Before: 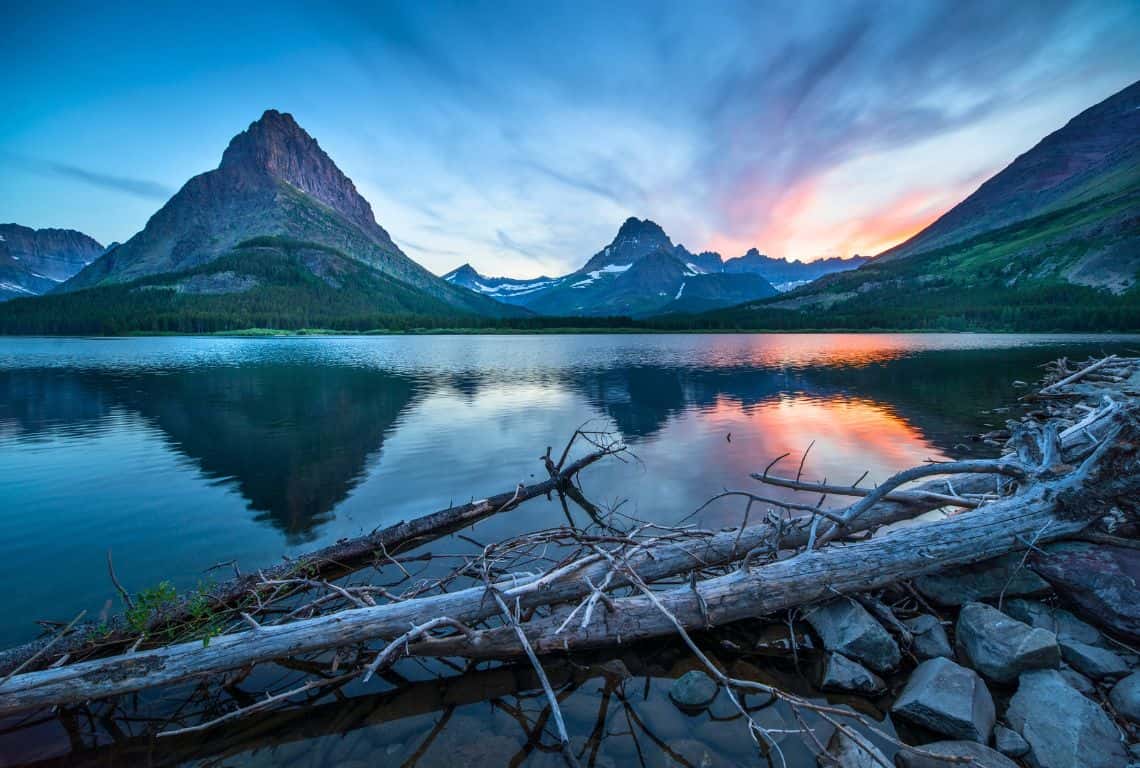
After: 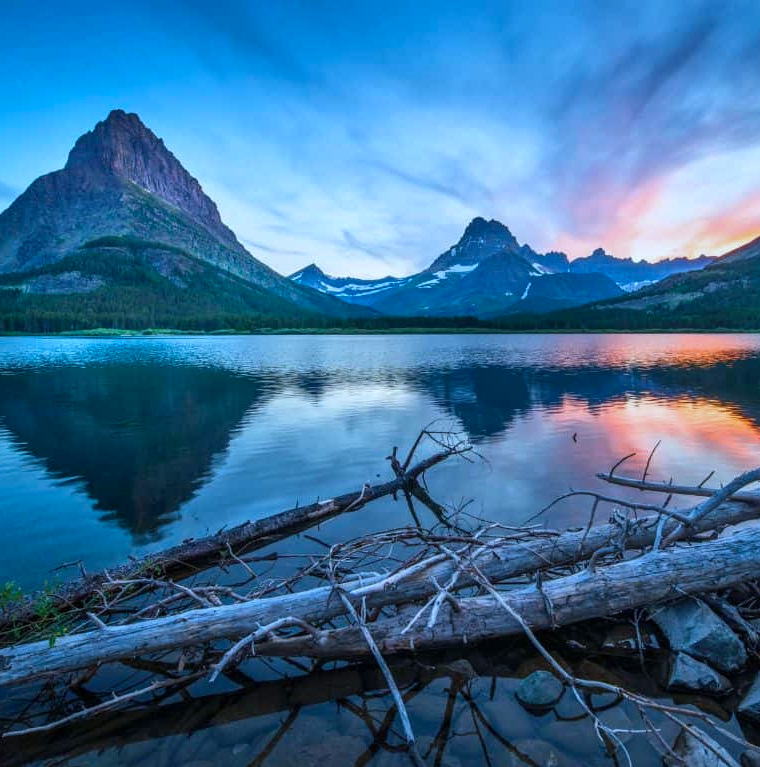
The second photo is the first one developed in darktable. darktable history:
crop and rotate: left 13.537%, right 19.796%
local contrast: detail 110%
color calibration: x 0.372, y 0.386, temperature 4283.97 K
